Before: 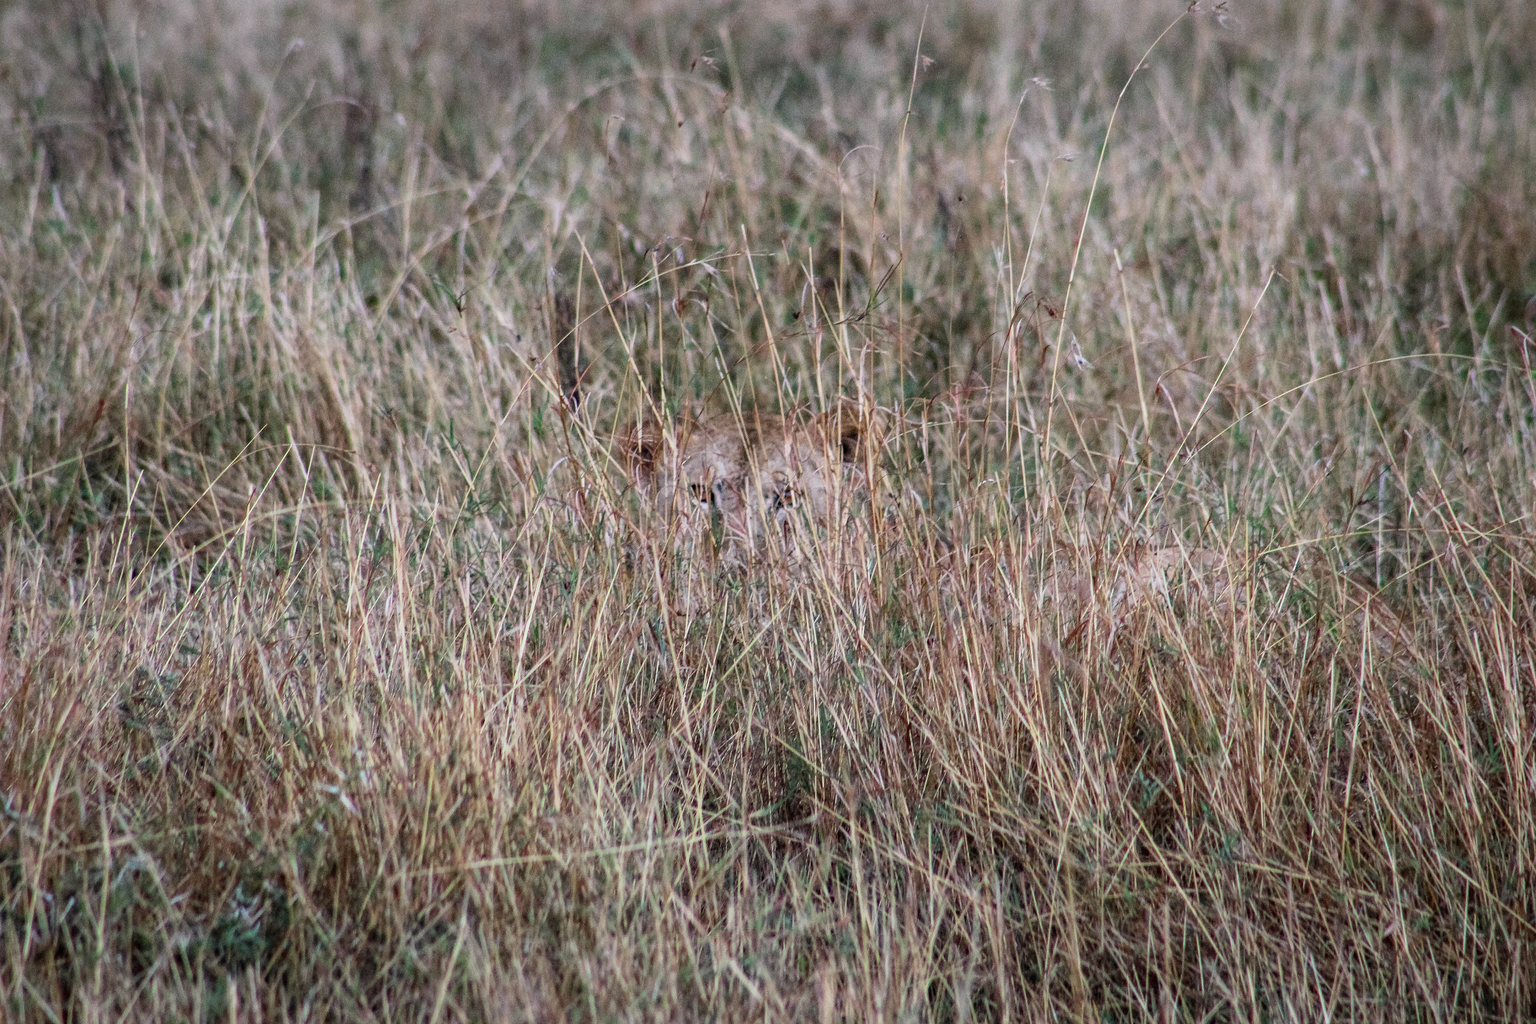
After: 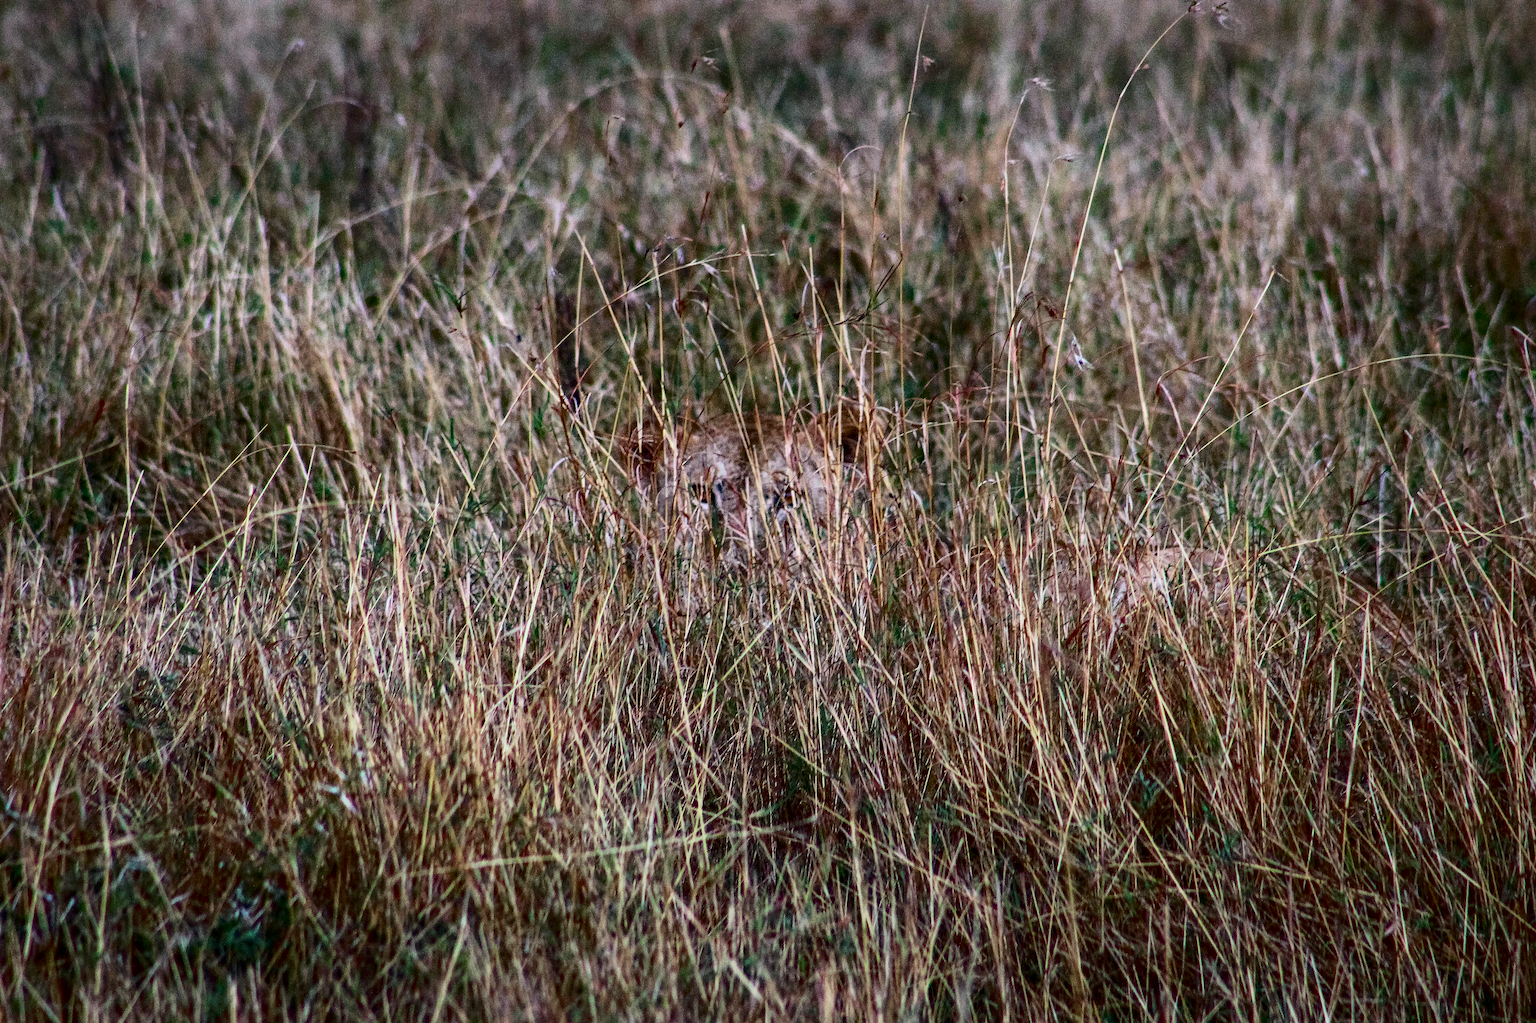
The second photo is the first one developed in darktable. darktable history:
contrast brightness saturation: contrast 0.22, brightness -0.19, saturation 0.24
haze removal: strength 0.29, distance 0.25, compatibility mode true, adaptive false
